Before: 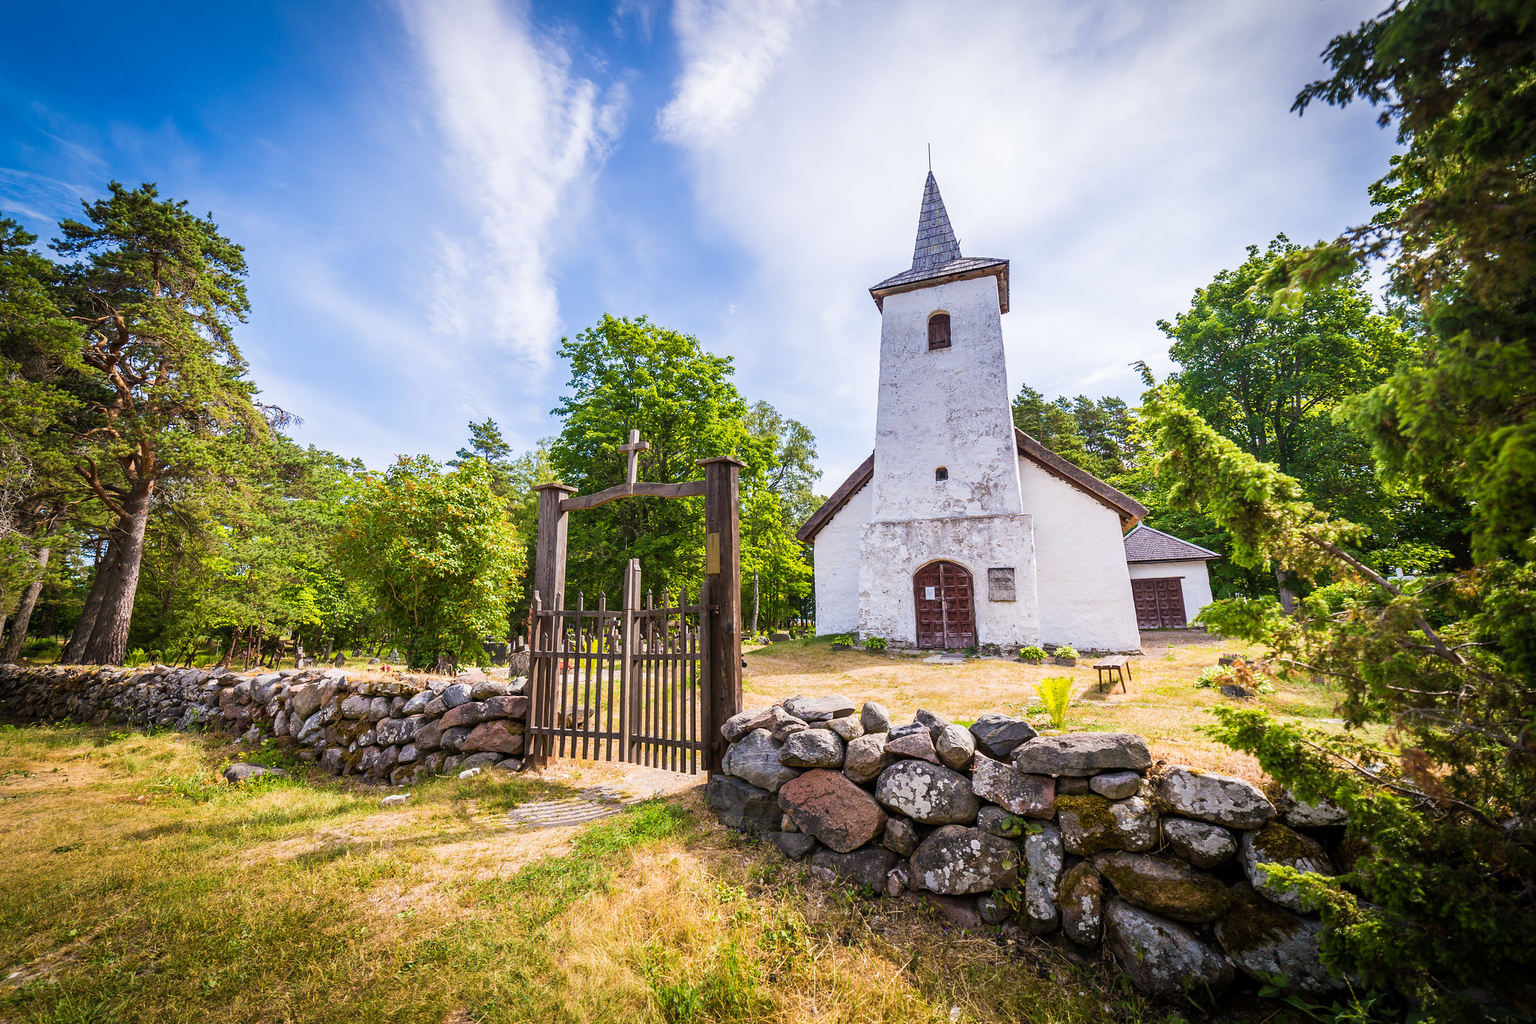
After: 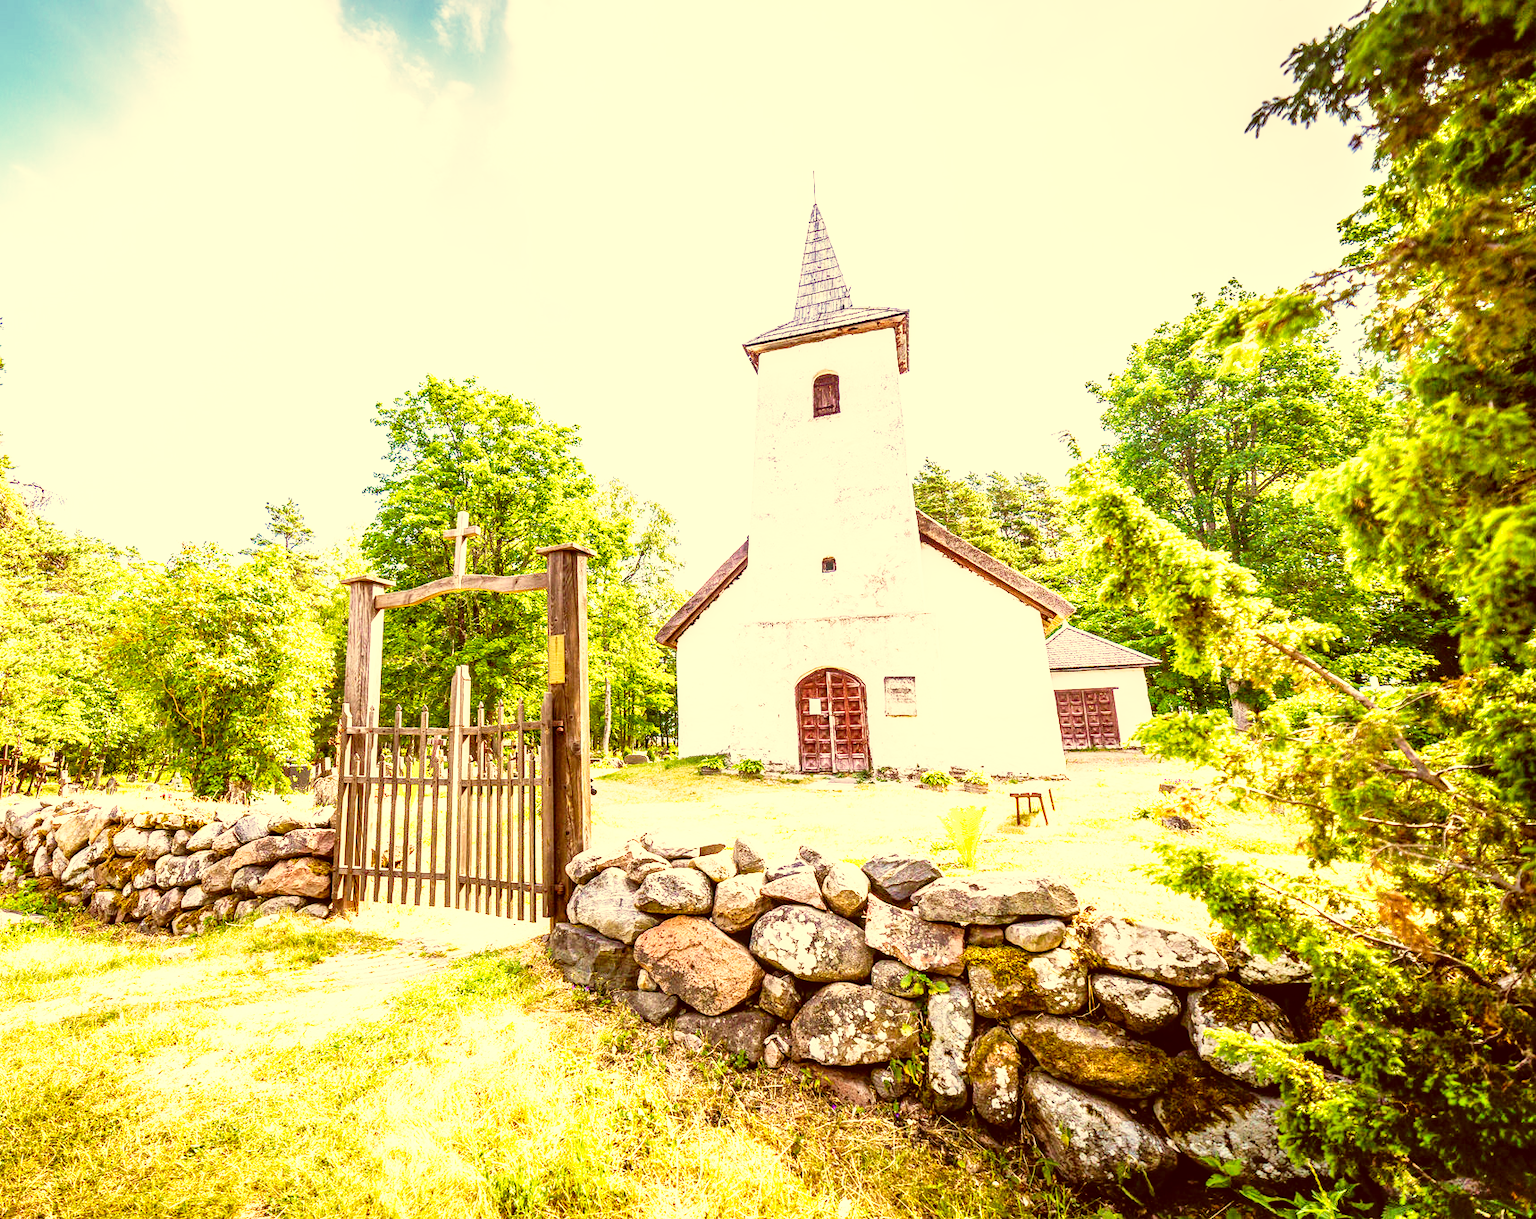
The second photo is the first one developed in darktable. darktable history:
shadows and highlights: shadows 73.85, highlights -24.67, soften with gaussian
base curve: curves: ch0 [(0, 0) (0.012, 0.01) (0.073, 0.168) (0.31, 0.711) (0.645, 0.957) (1, 1)], preserve colors none
local contrast: on, module defaults
crop: left 16.029%
color correction: highlights a* 1.13, highlights b* 24.86, shadows a* 15.3, shadows b* 24.95
exposure: black level correction 0, exposure 1.199 EV, compensate exposure bias true, compensate highlight preservation false
